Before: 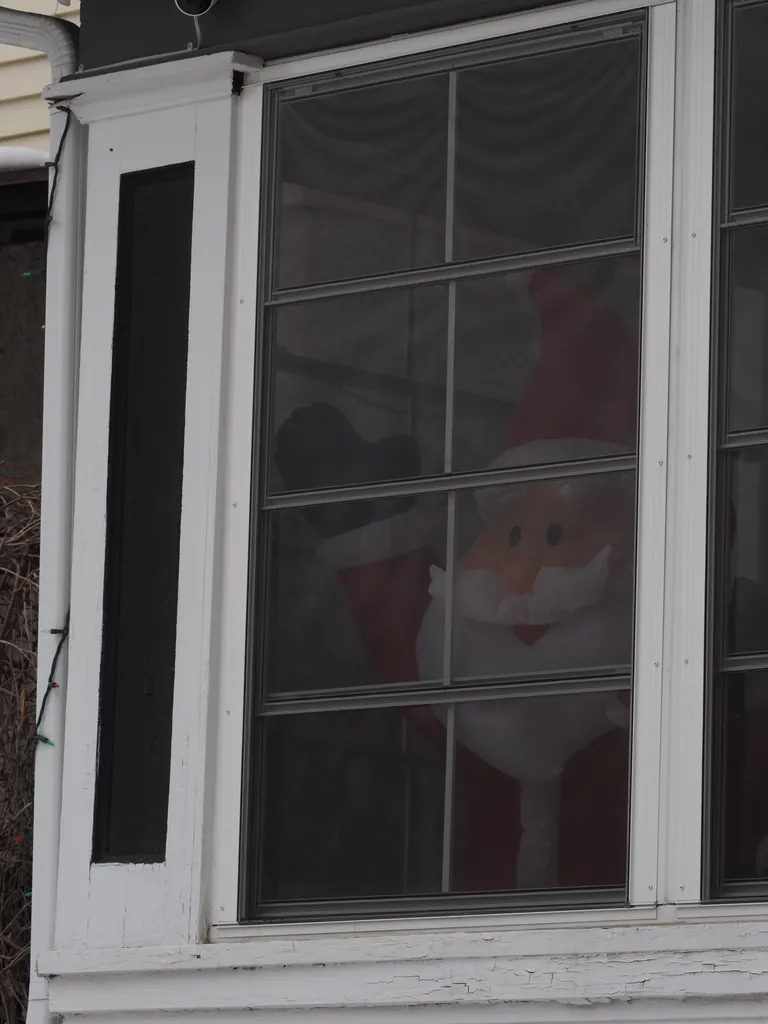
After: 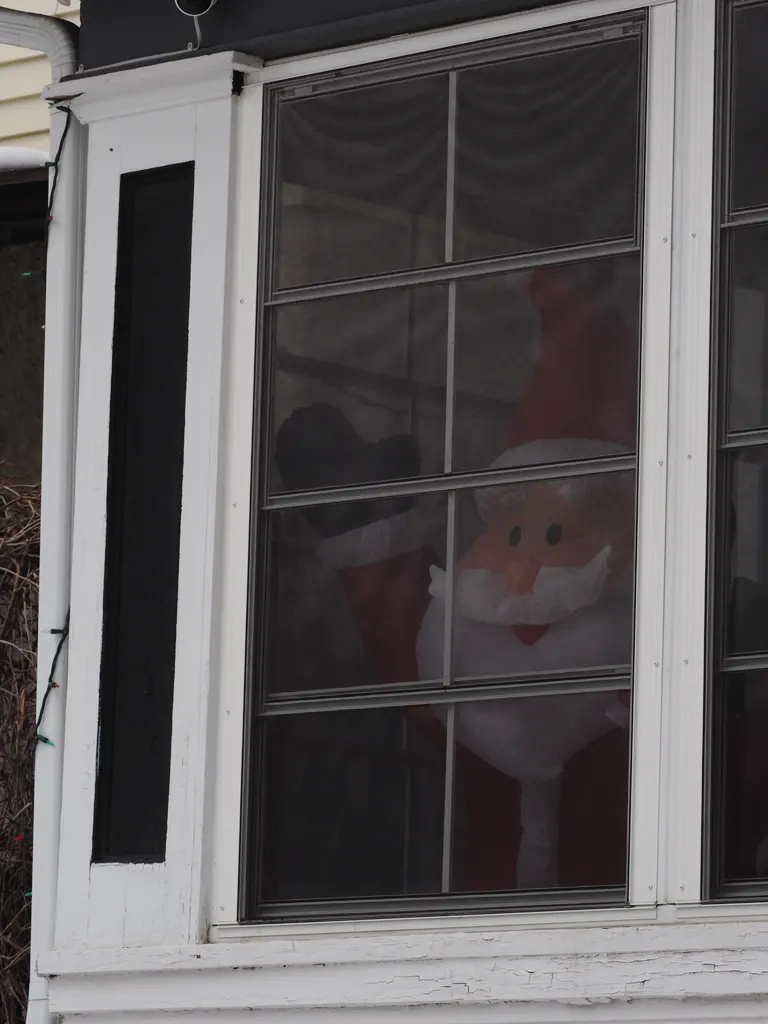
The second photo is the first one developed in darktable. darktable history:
tone curve: curves: ch0 [(0, 0.021) (0.049, 0.044) (0.152, 0.14) (0.328, 0.377) (0.473, 0.543) (0.641, 0.705) (0.85, 0.894) (1, 0.969)]; ch1 [(0, 0) (0.302, 0.331) (0.433, 0.432) (0.472, 0.47) (0.502, 0.503) (0.527, 0.516) (0.564, 0.573) (0.614, 0.626) (0.677, 0.701) (0.859, 0.885) (1, 1)]; ch2 [(0, 0) (0.33, 0.301) (0.447, 0.44) (0.487, 0.496) (0.502, 0.516) (0.535, 0.563) (0.565, 0.597) (0.608, 0.641) (1, 1)], preserve colors none
